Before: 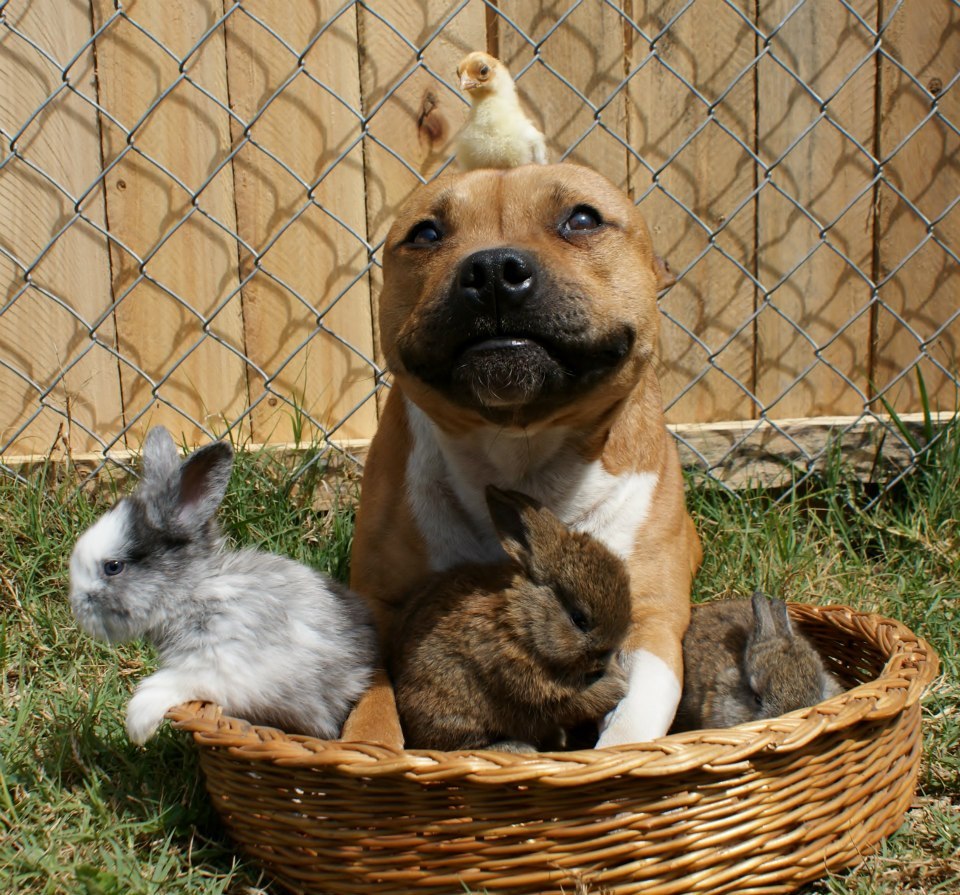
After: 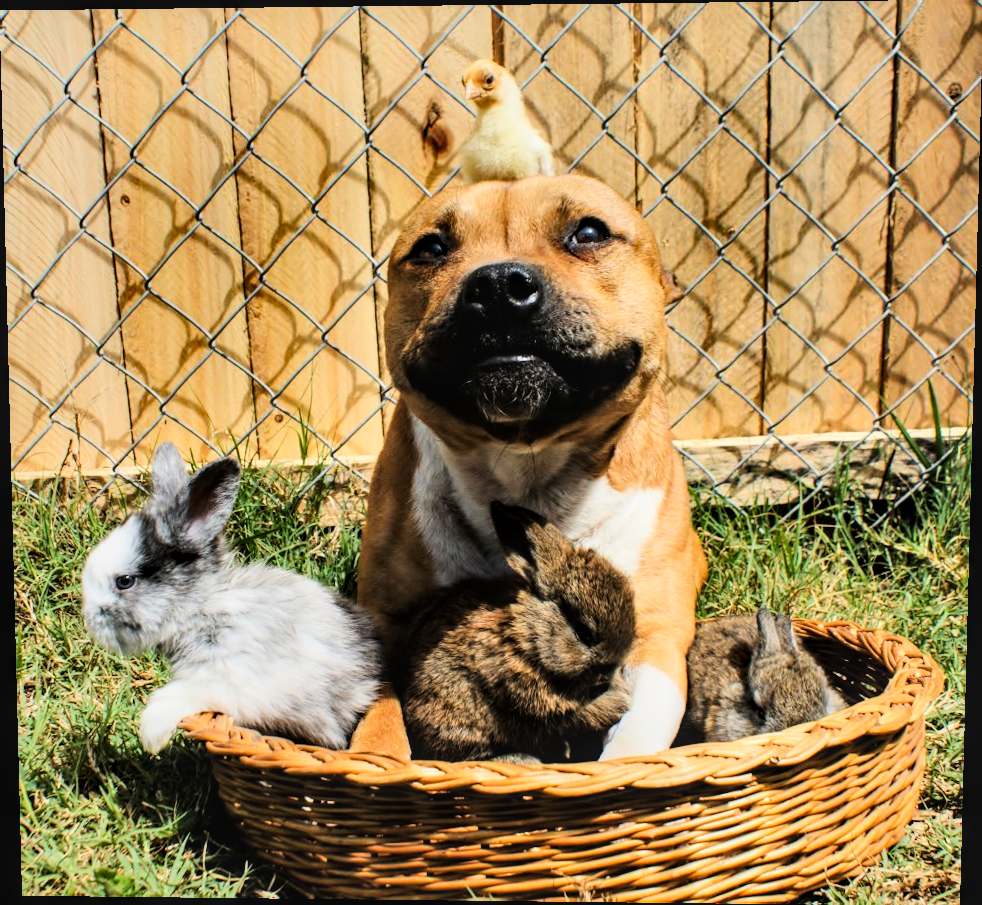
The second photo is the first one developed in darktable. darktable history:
rotate and perspective: lens shift (vertical) 0.048, lens shift (horizontal) -0.024, automatic cropping off
local contrast: on, module defaults
tone curve: curves: ch0 [(0, 0) (0.004, 0) (0.133, 0.071) (0.325, 0.456) (0.832, 0.957) (1, 1)], color space Lab, linked channels, preserve colors none
shadows and highlights: shadows 19.13, highlights -83.41, soften with gaussian
